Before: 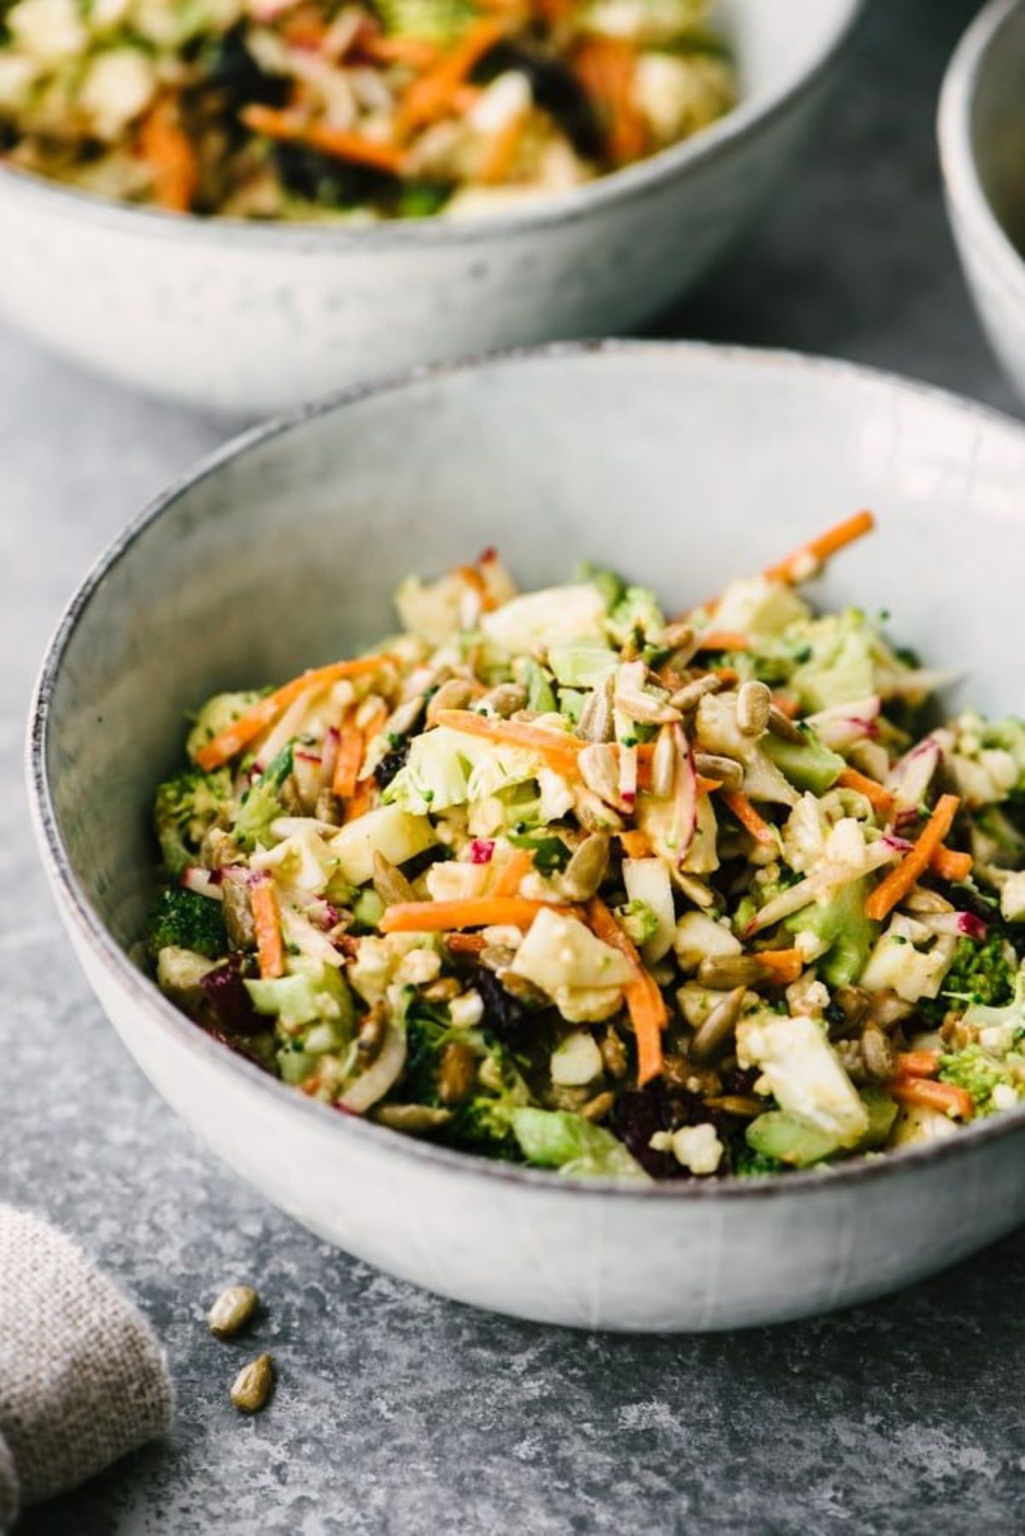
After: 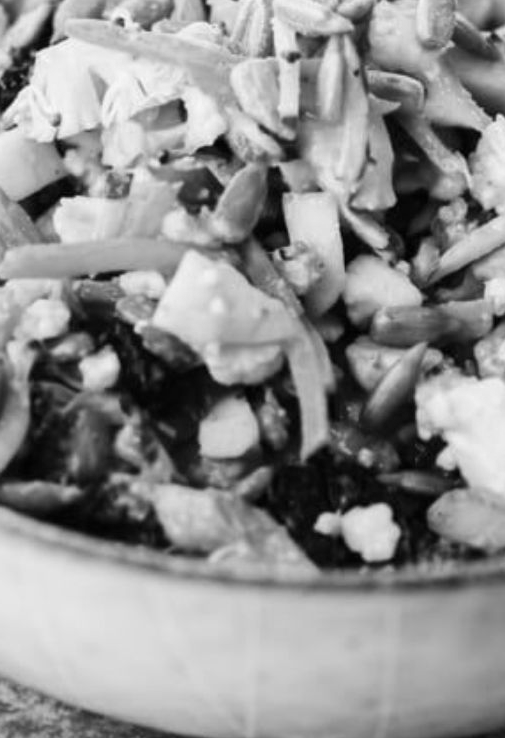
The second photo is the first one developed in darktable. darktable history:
monochrome: on, module defaults
crop: left 37.221%, top 45.169%, right 20.63%, bottom 13.777%
